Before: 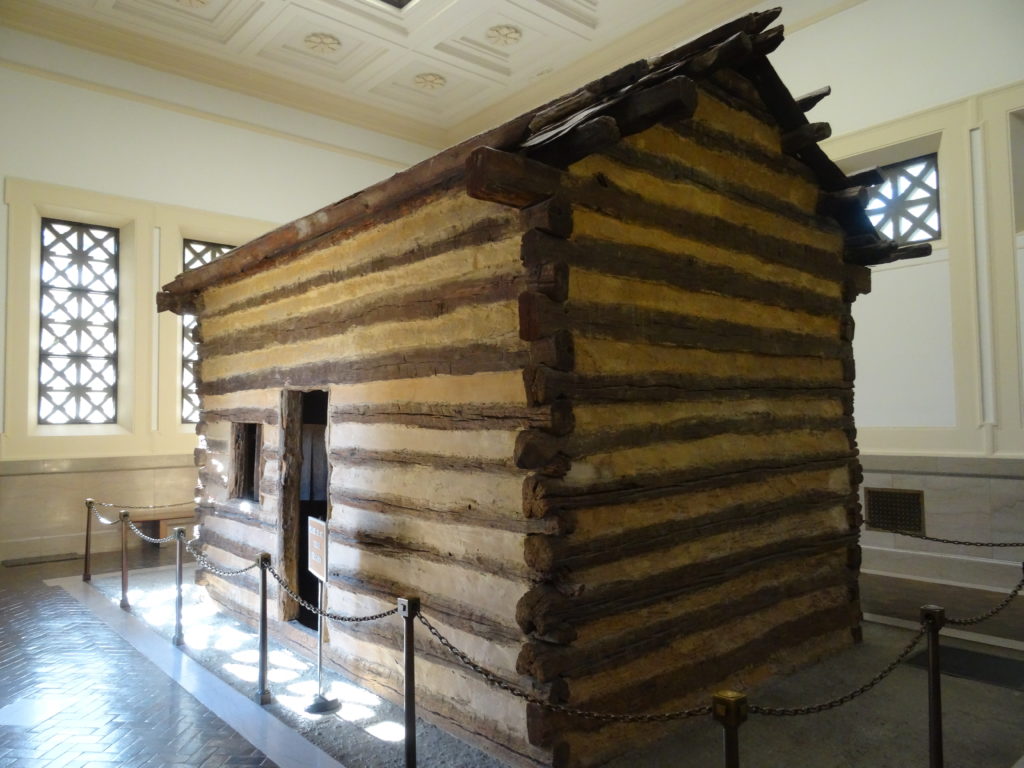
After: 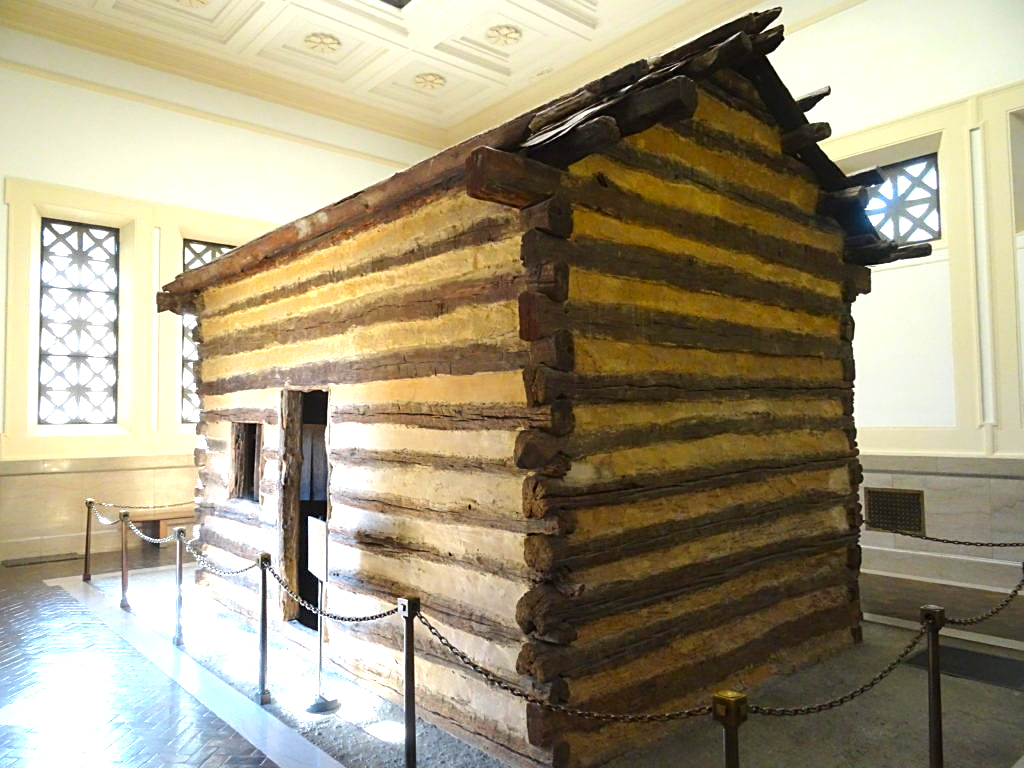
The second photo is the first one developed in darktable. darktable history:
exposure: exposure 1 EV, compensate highlight preservation false
contrast brightness saturation: saturation 0.13
sharpen: on, module defaults
